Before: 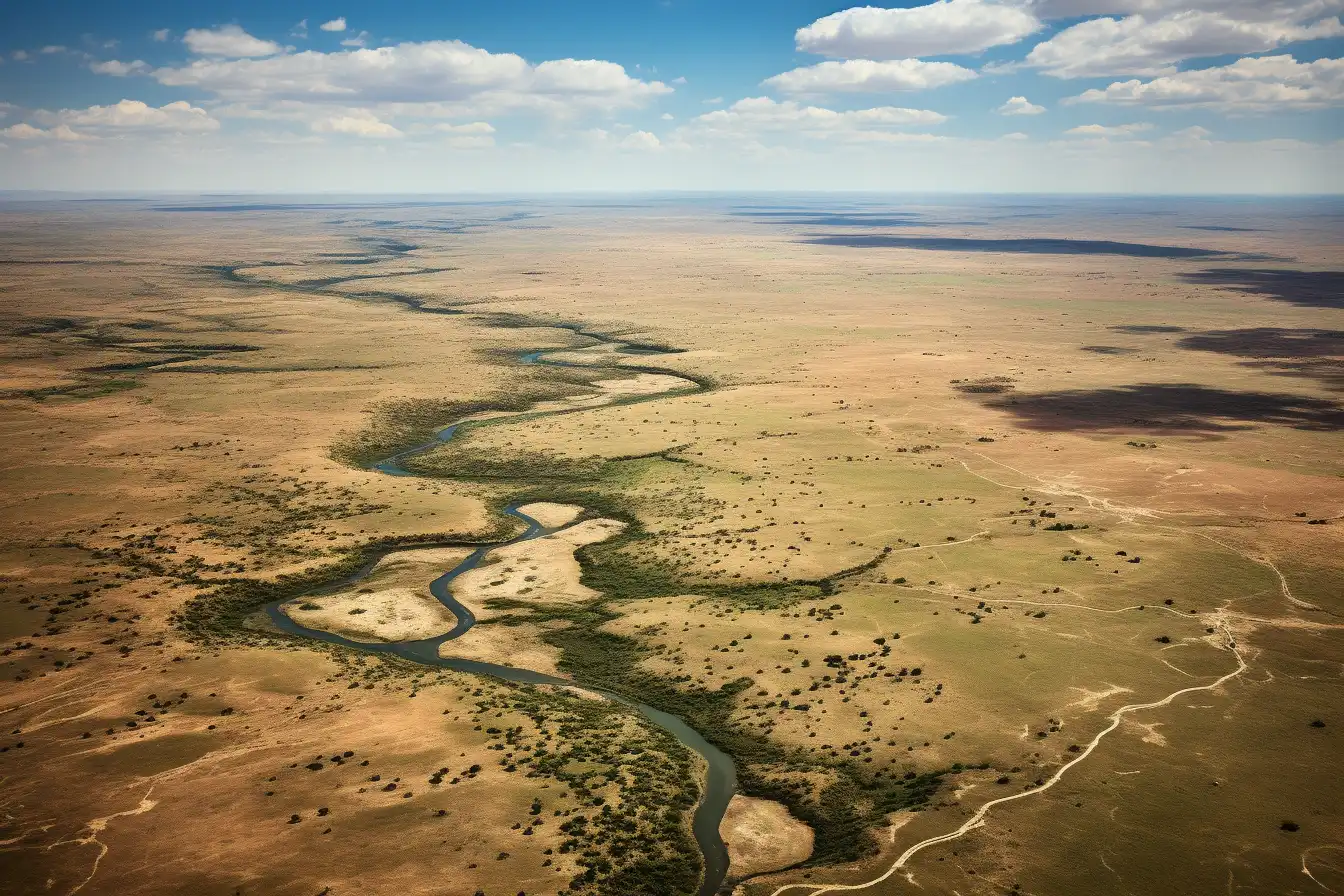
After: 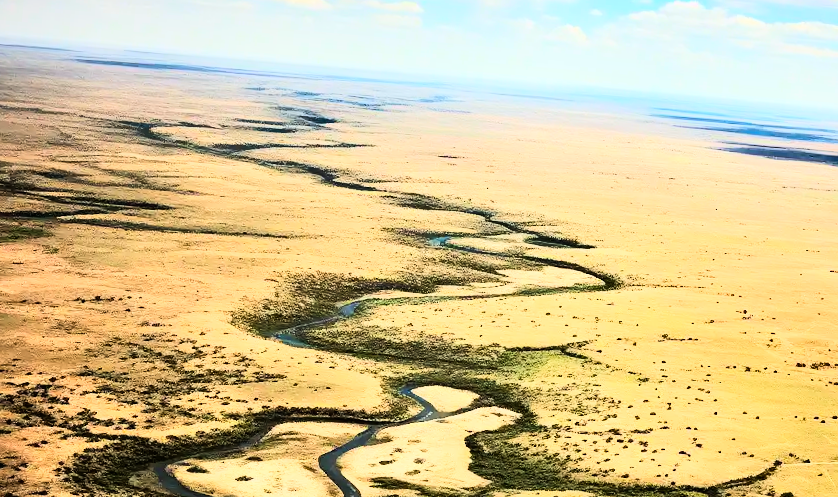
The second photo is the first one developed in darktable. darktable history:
crop and rotate: angle -4.99°, left 2.122%, top 6.945%, right 27.566%, bottom 30.519%
exposure: black level correction 0.001, compensate highlight preservation false
shadows and highlights: shadows 52.42, soften with gaussian
rgb curve: curves: ch0 [(0, 0) (0.21, 0.15) (0.24, 0.21) (0.5, 0.75) (0.75, 0.96) (0.89, 0.99) (1, 1)]; ch1 [(0, 0.02) (0.21, 0.13) (0.25, 0.2) (0.5, 0.67) (0.75, 0.9) (0.89, 0.97) (1, 1)]; ch2 [(0, 0.02) (0.21, 0.13) (0.25, 0.2) (0.5, 0.67) (0.75, 0.9) (0.89, 0.97) (1, 1)], compensate middle gray true
